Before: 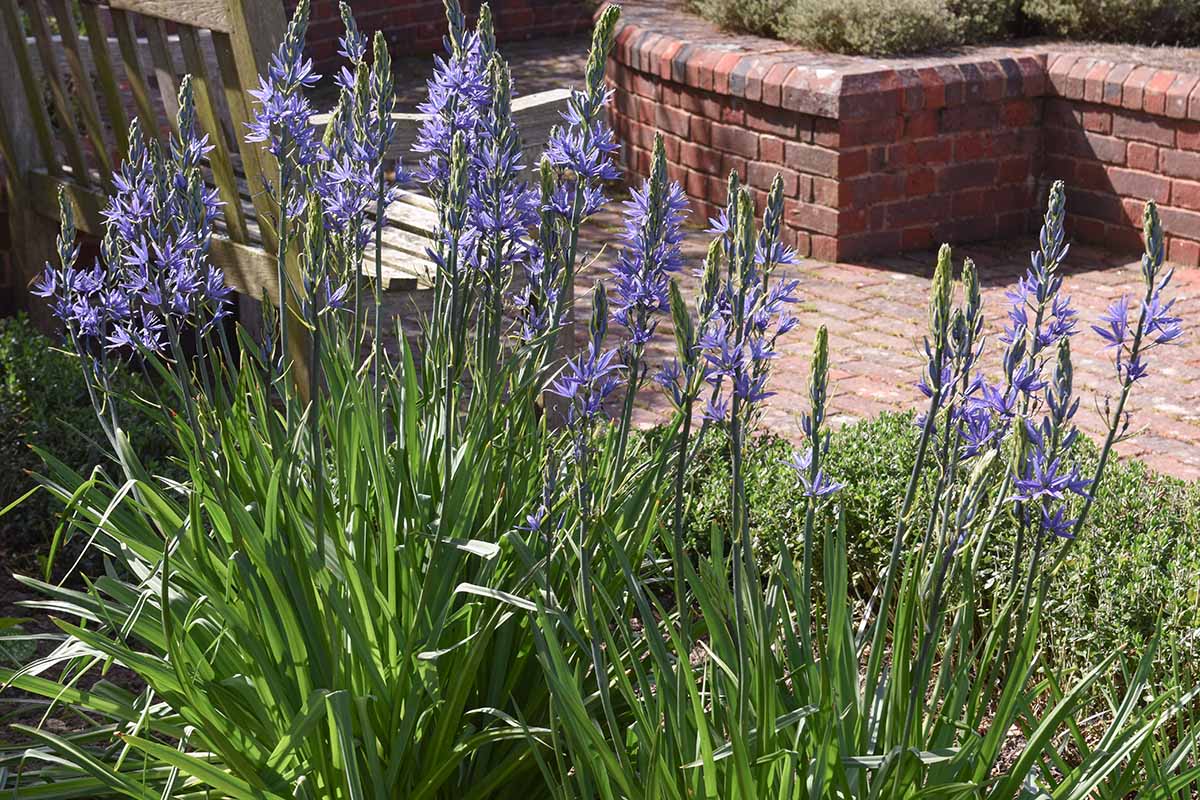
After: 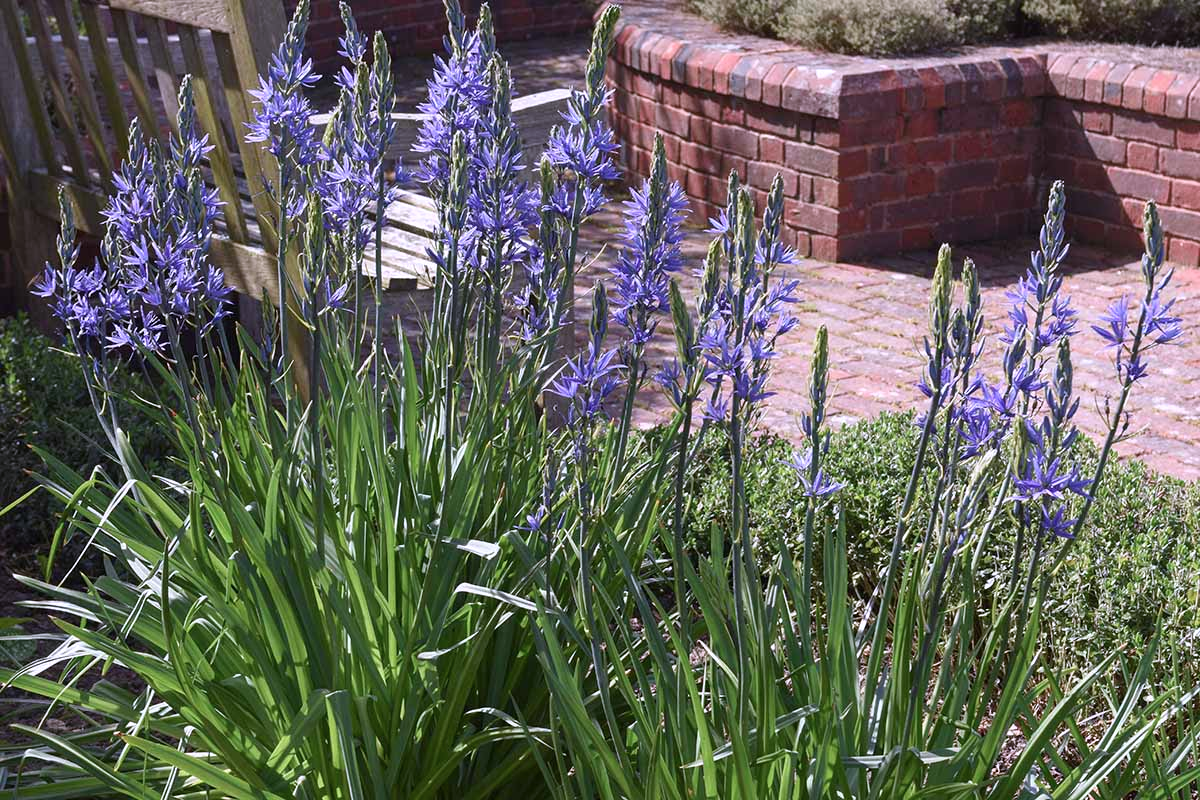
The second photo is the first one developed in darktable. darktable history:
color calibration: gray › normalize channels true, illuminant as shot in camera, x 0.362, y 0.385, temperature 4530.97 K, gamut compression 0.004
tone equalizer: on, module defaults
